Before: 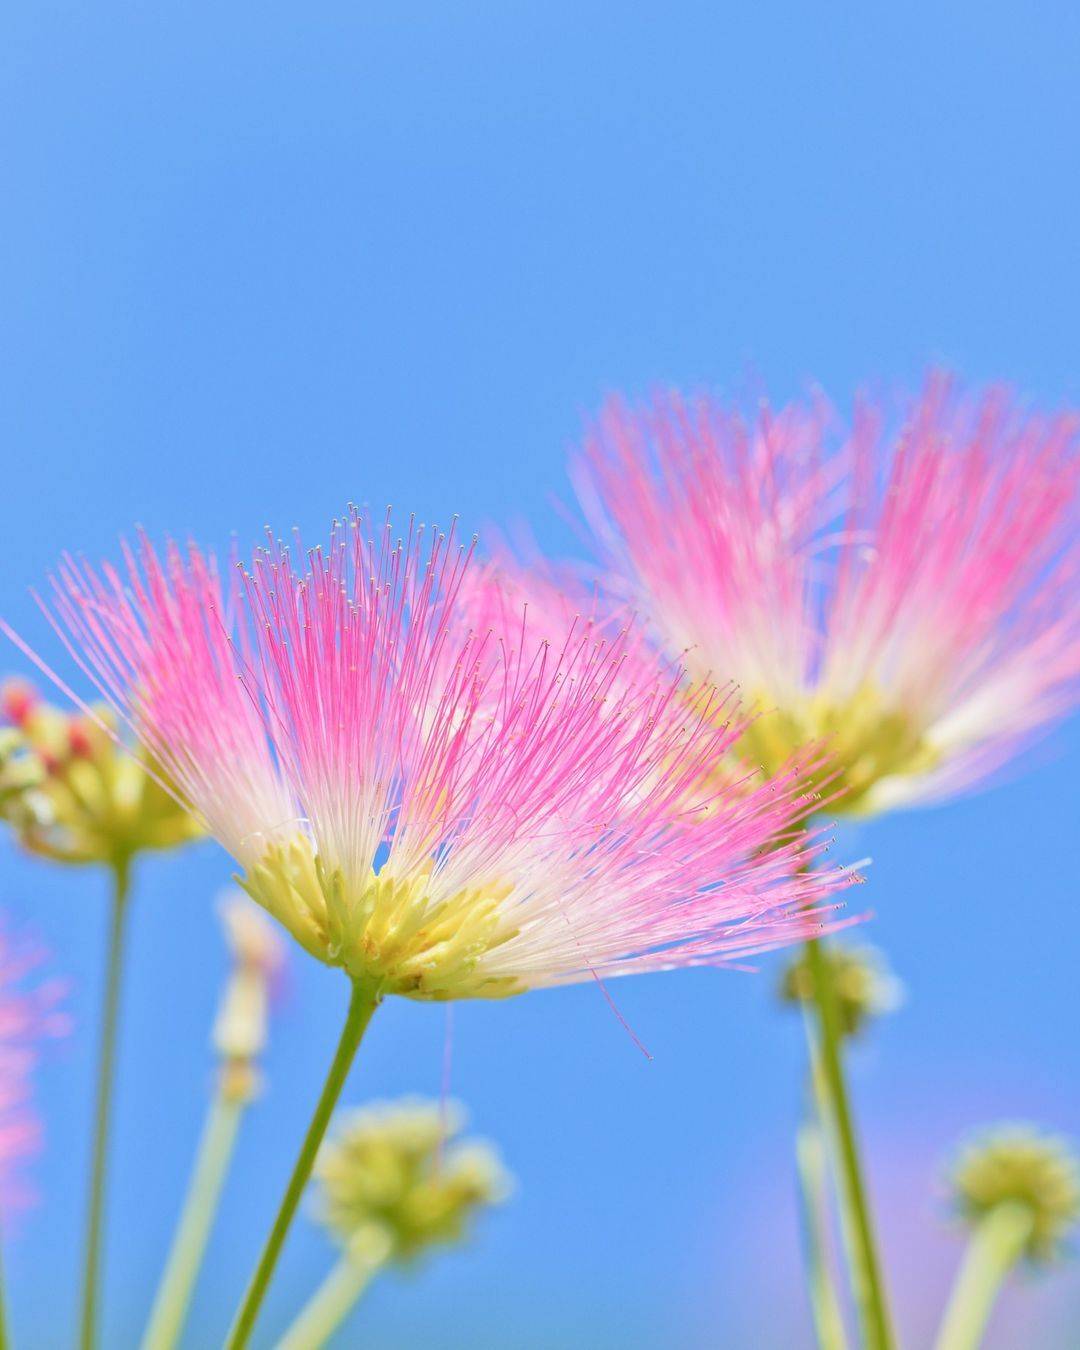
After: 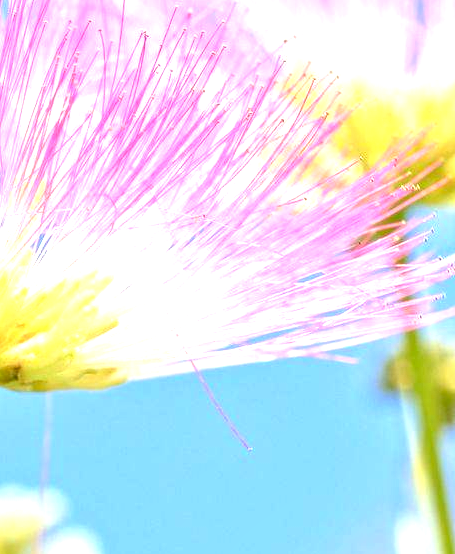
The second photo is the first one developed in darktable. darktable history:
exposure: black level correction 0, exposure 1 EV, compensate exposure bias true, compensate highlight preservation false
crop: left 37.221%, top 45.169%, right 20.63%, bottom 13.777%
local contrast: detail 130%
